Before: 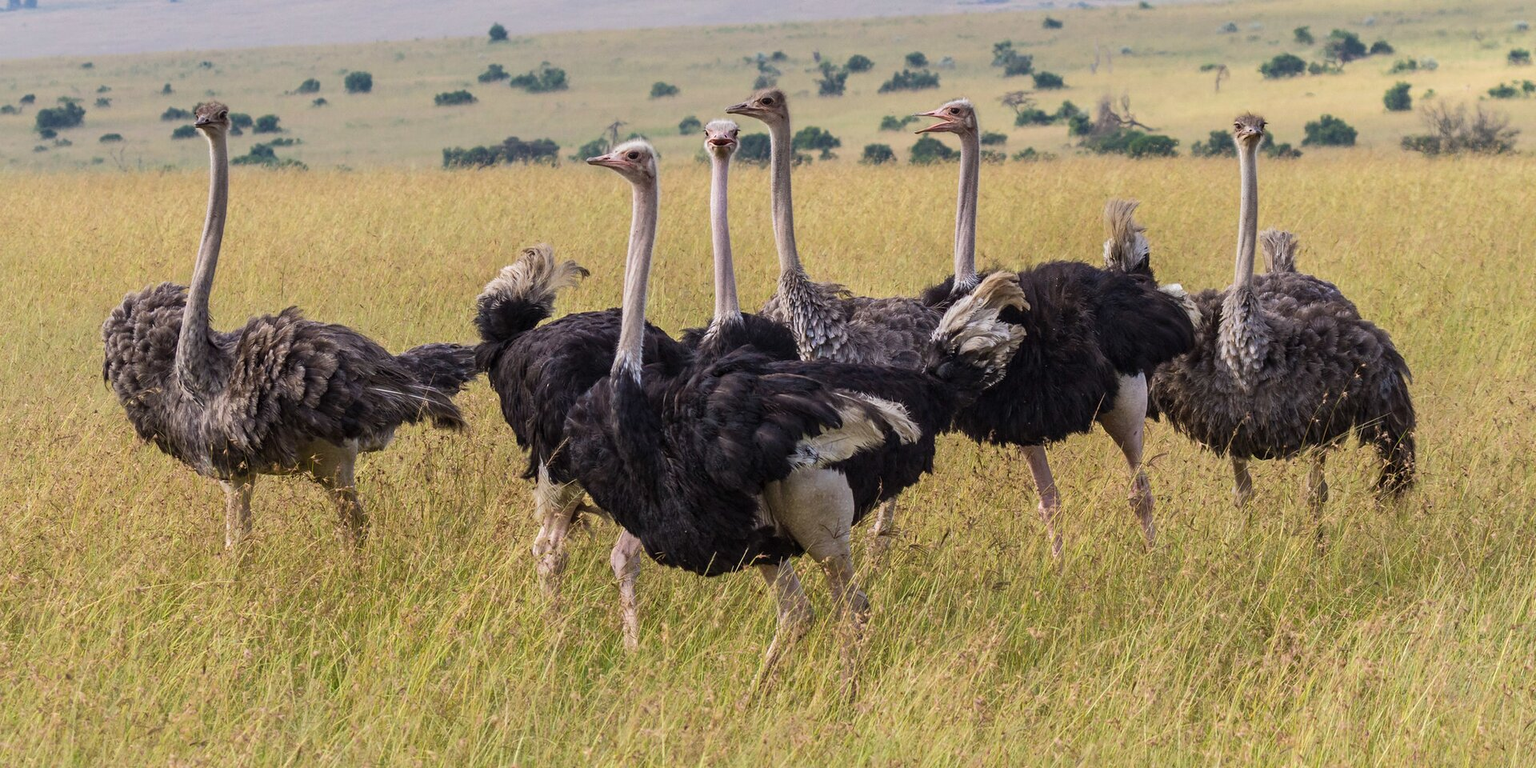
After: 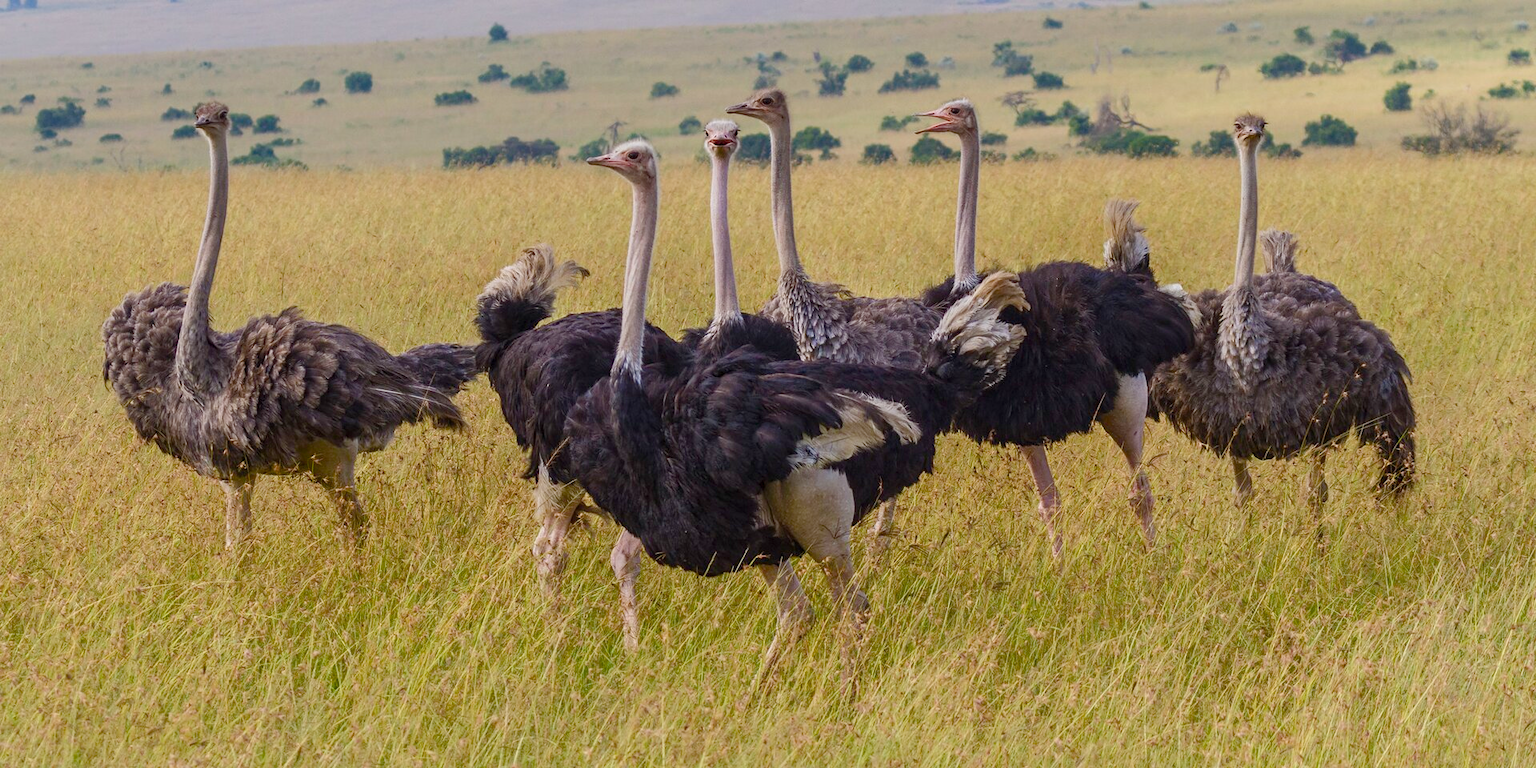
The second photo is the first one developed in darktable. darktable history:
color balance rgb: power › hue 310.22°, perceptual saturation grading › global saturation 20%, perceptual saturation grading › highlights -25.405%, perceptual saturation grading › shadows 50.117%, contrast -10.213%
